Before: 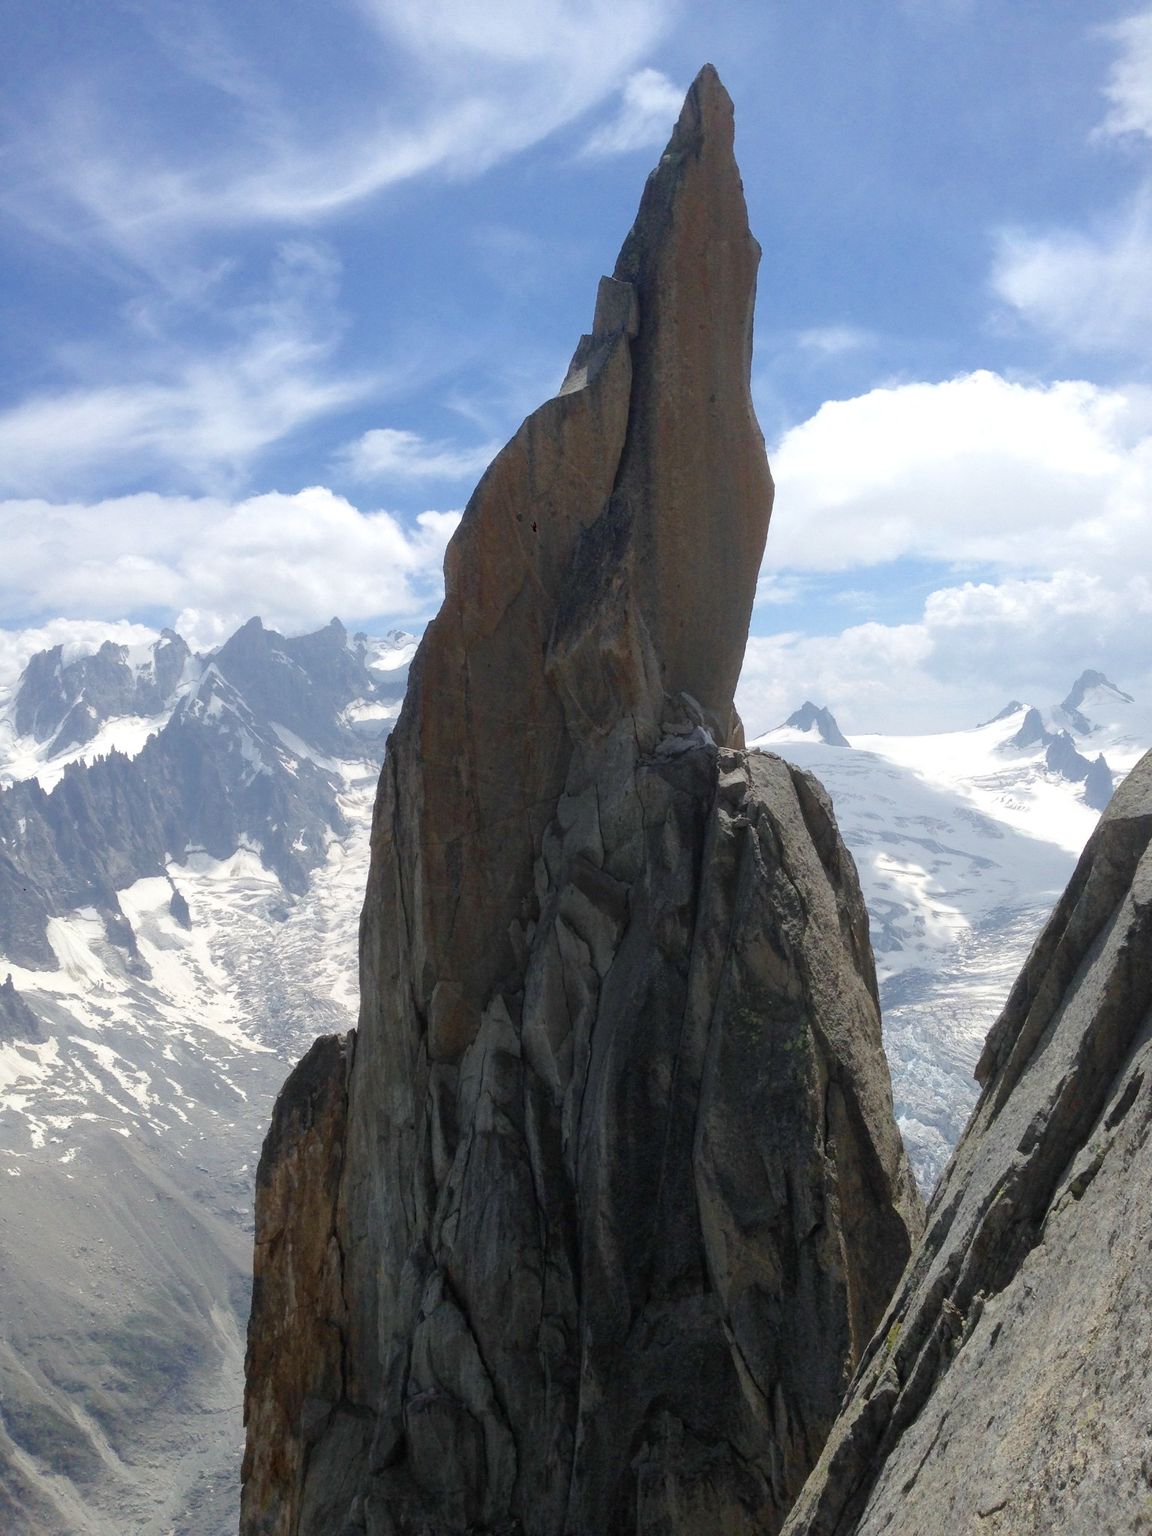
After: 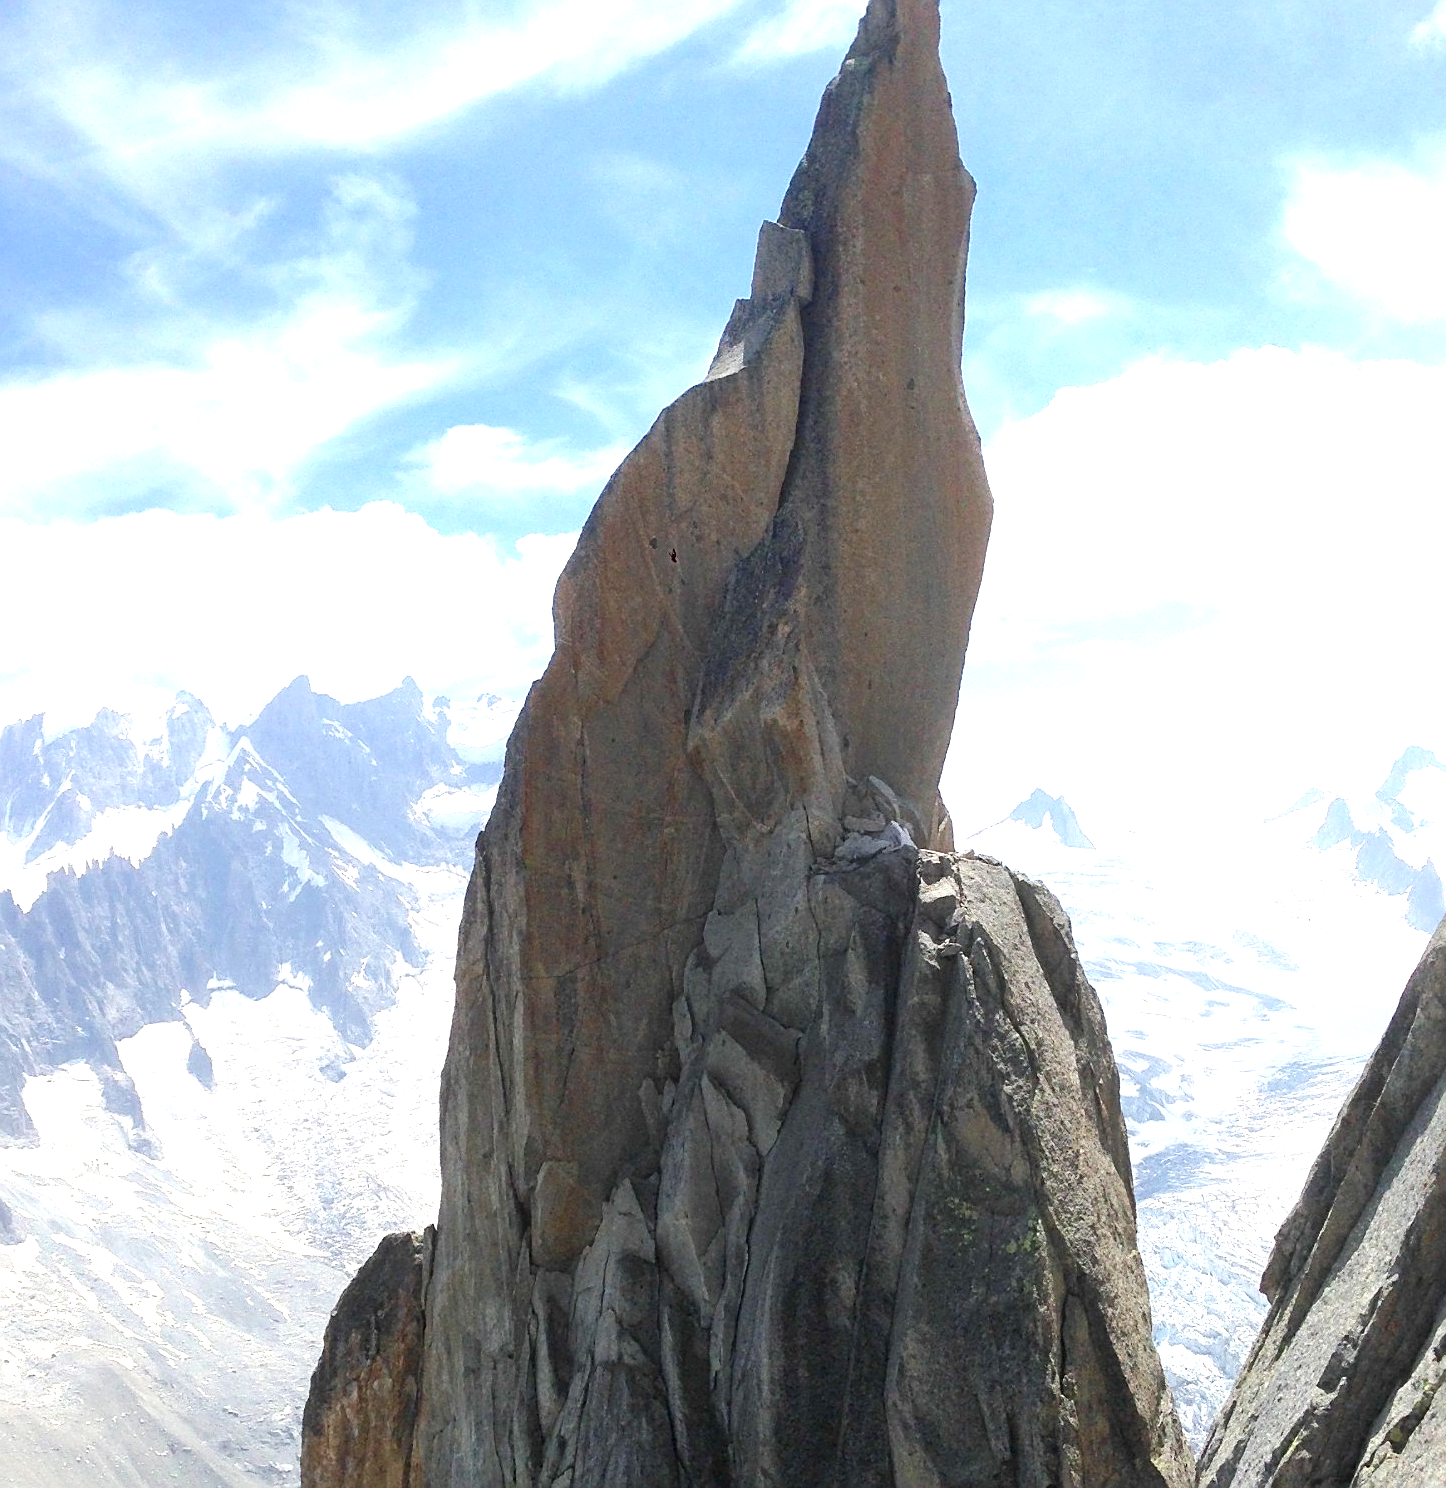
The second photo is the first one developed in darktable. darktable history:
sharpen: on, module defaults
exposure: exposure 1.208 EV, compensate exposure bias true, compensate highlight preservation false
crop: left 2.568%, top 7.18%, right 3.278%, bottom 20.12%
